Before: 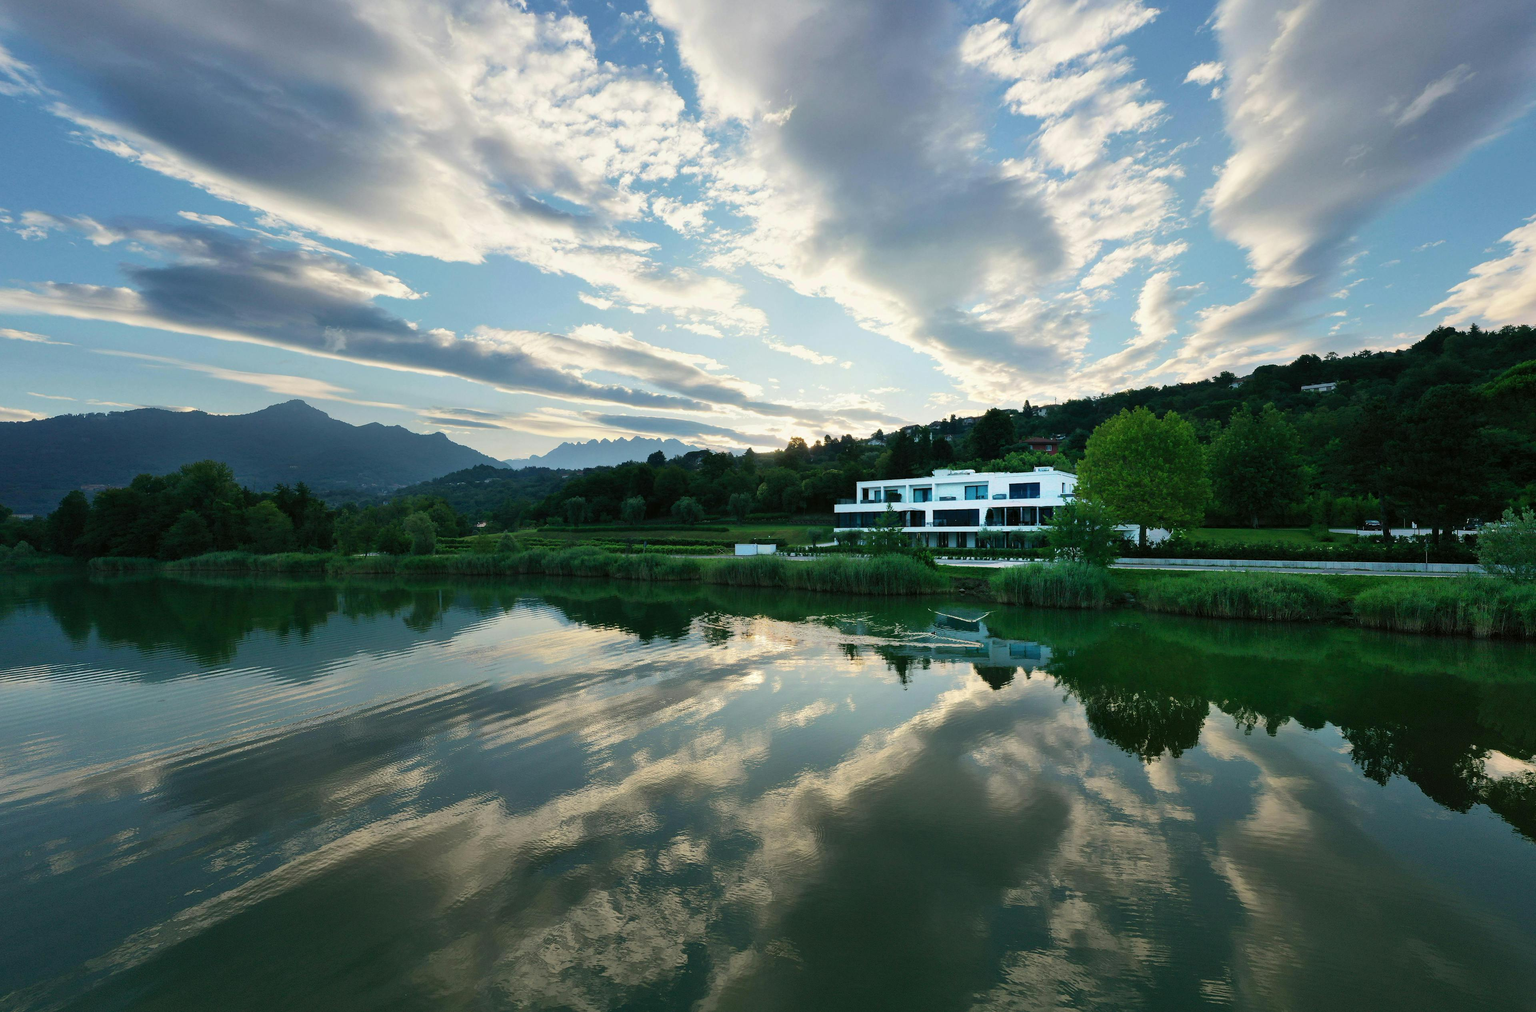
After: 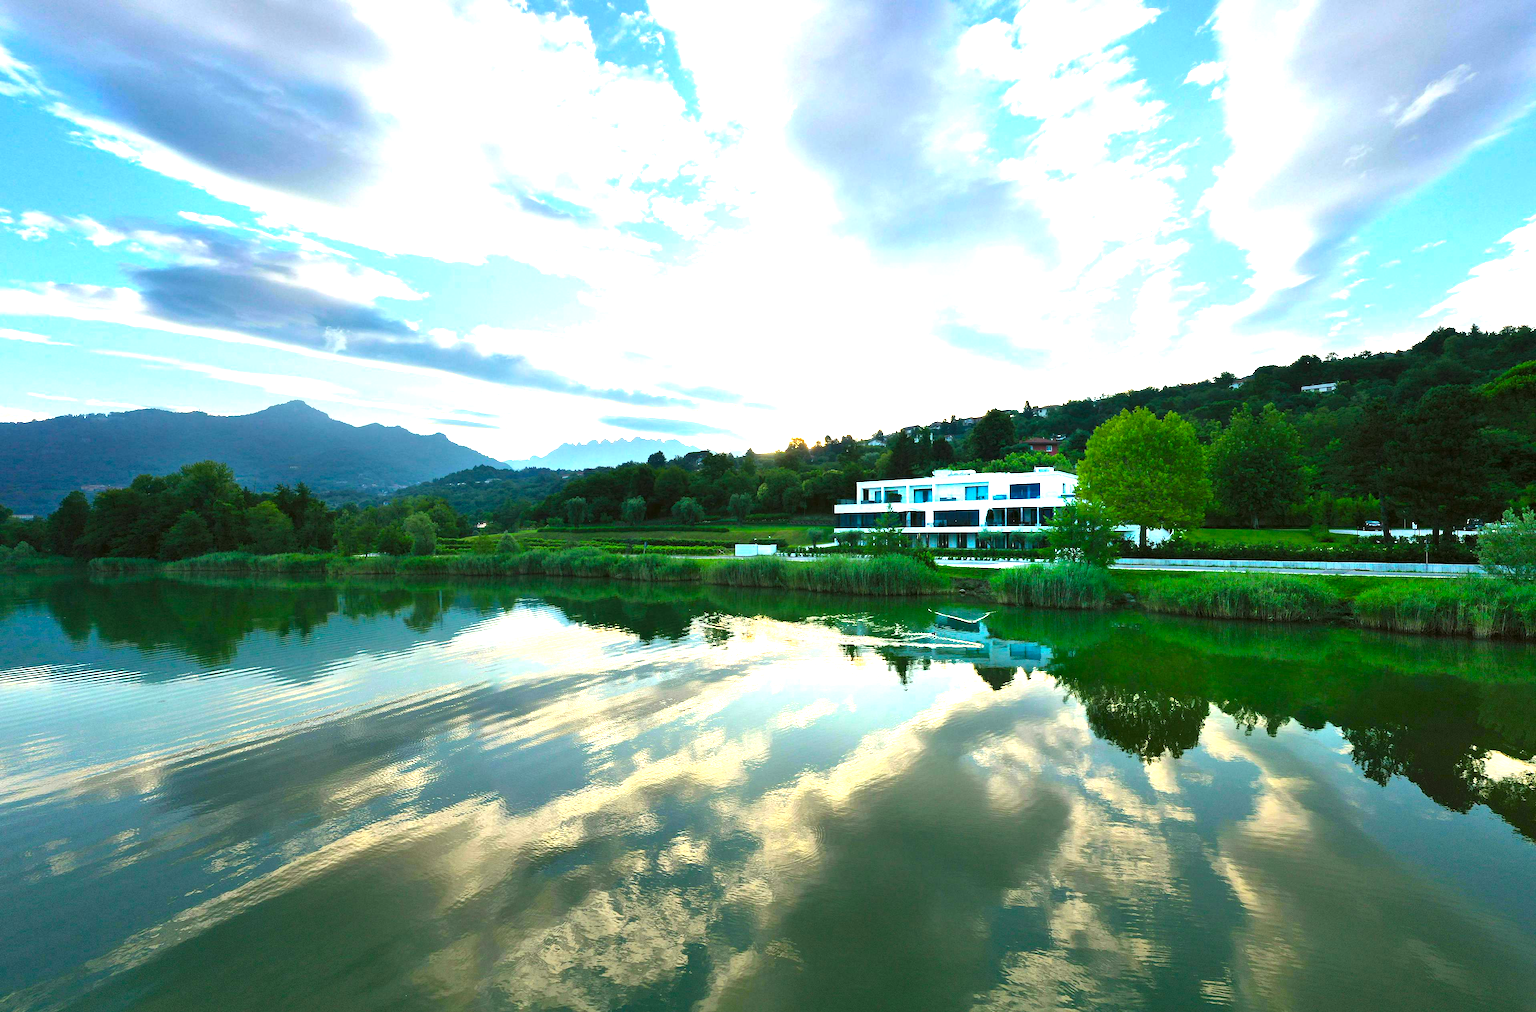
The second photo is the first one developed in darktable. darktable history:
tone equalizer: on, module defaults
color balance rgb: power › luminance -3.599%, power › chroma 0.575%, power › hue 41.56°, linear chroma grading › global chroma 8.967%, perceptual saturation grading › global saturation 19.753%, global vibrance 20%
exposure: black level correction 0, exposure 1.504 EV, compensate highlight preservation false
